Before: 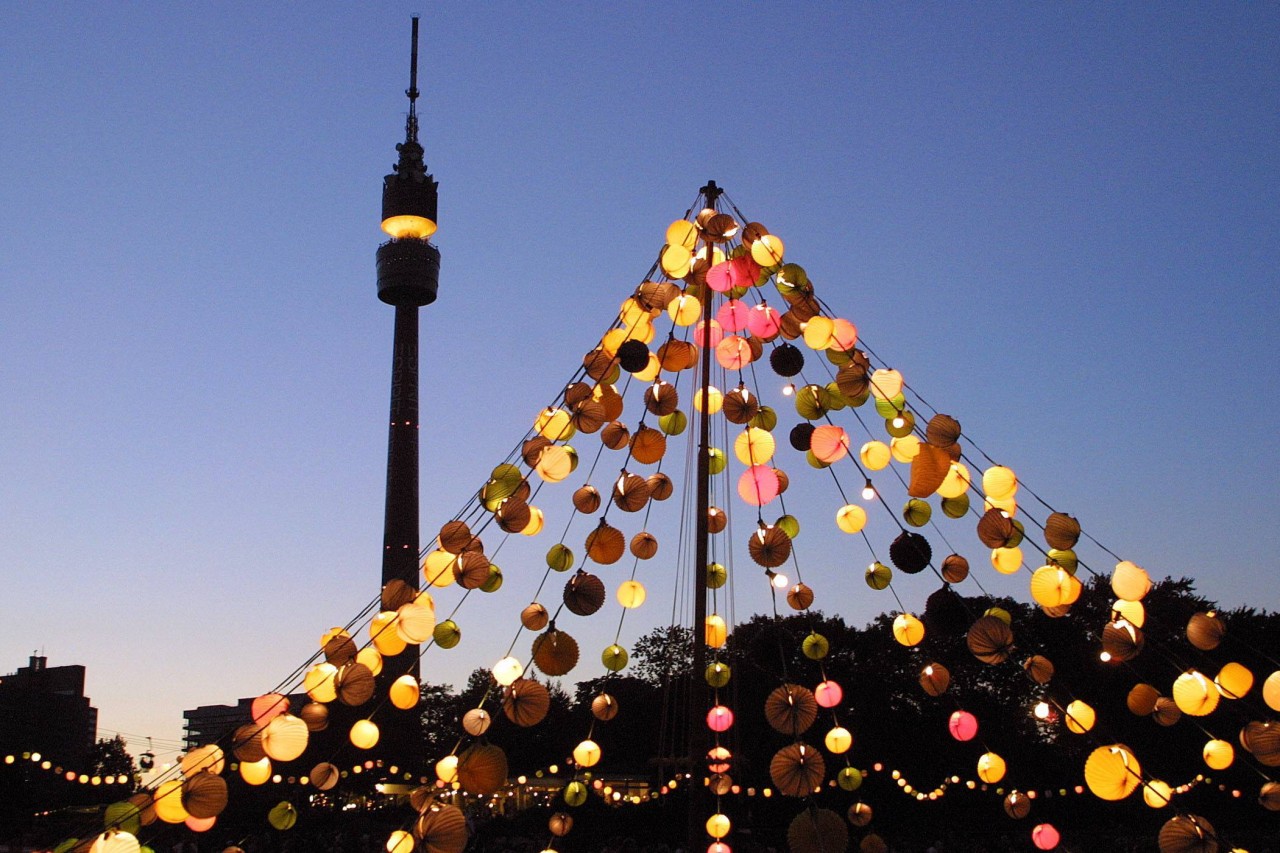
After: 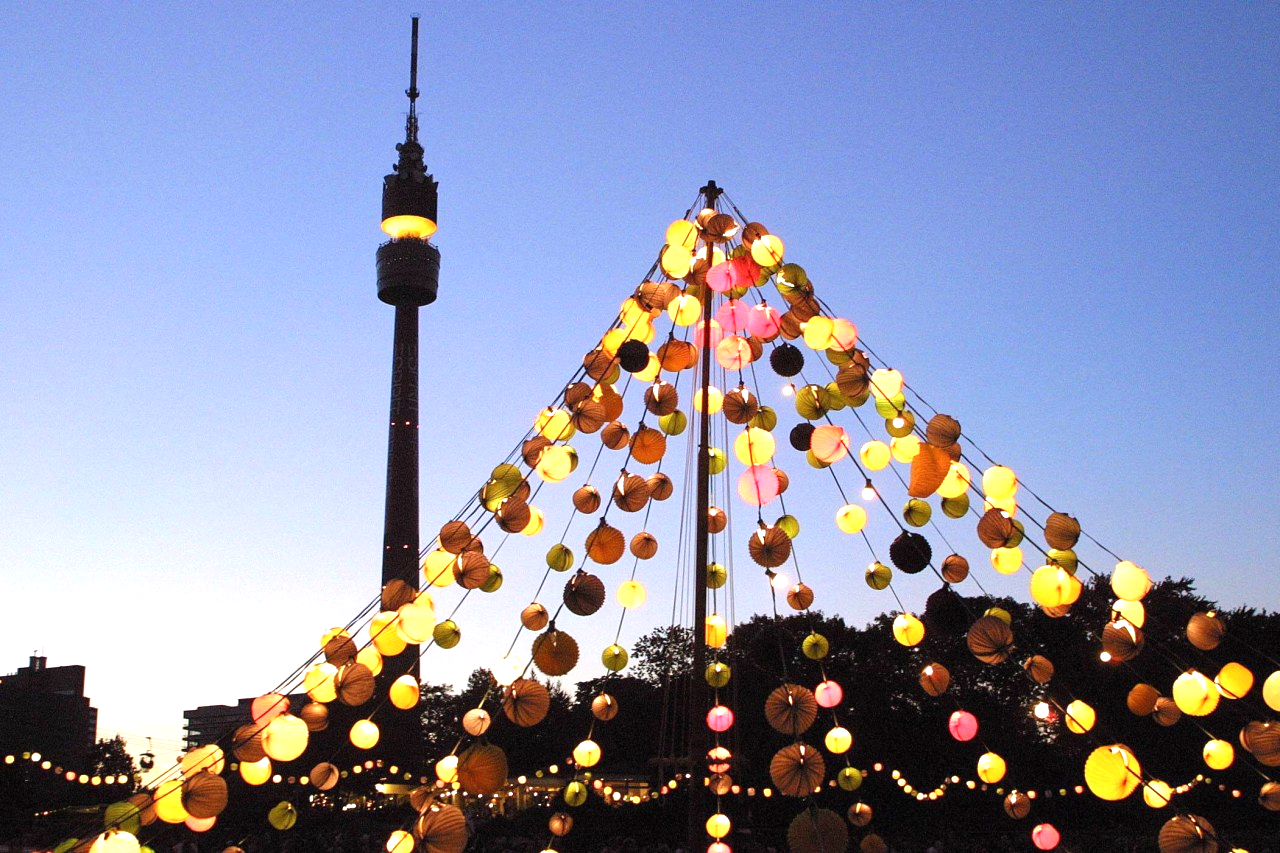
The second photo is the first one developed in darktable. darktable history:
tone equalizer: on, module defaults
exposure: black level correction 0, exposure 0.9 EV, compensate highlight preservation false
